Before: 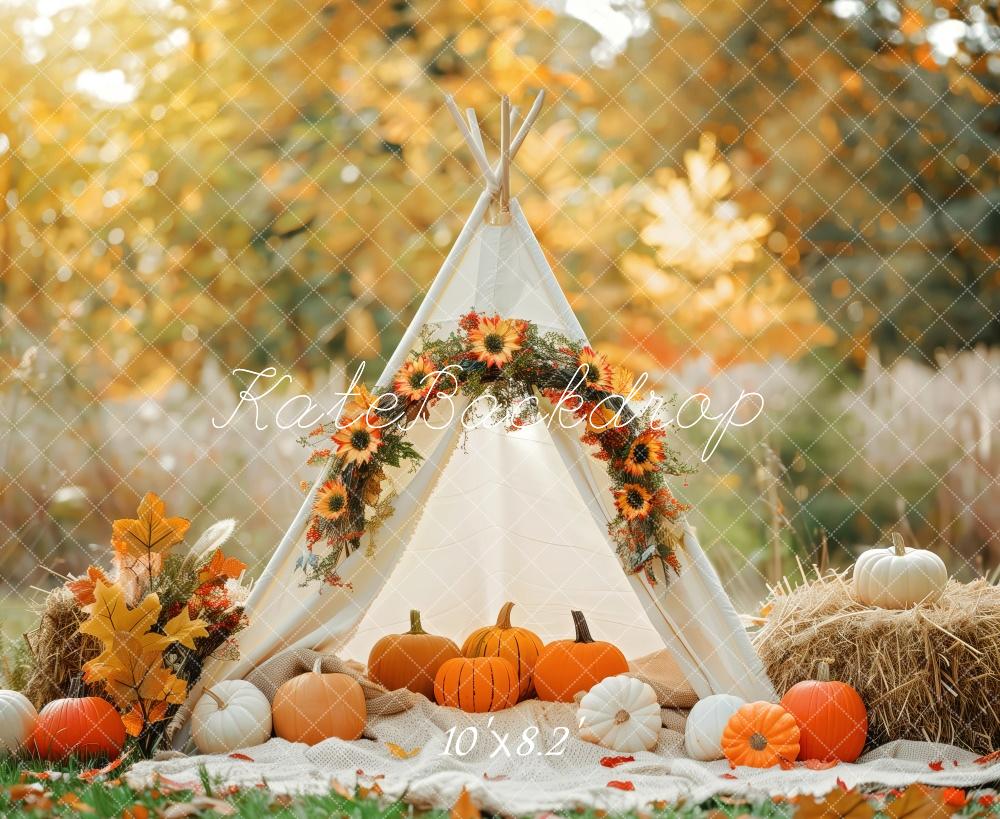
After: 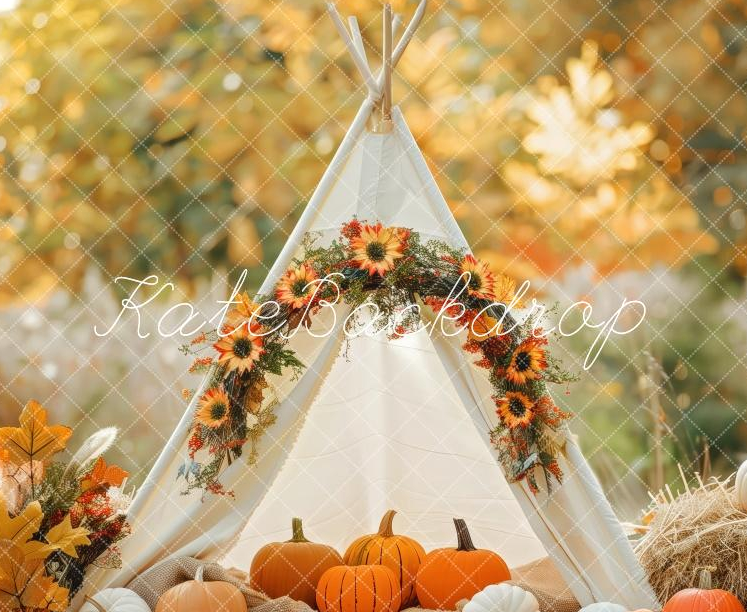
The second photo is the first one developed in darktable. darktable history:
crop and rotate: left 11.831%, top 11.346%, right 13.429%, bottom 13.899%
local contrast: detail 110%
